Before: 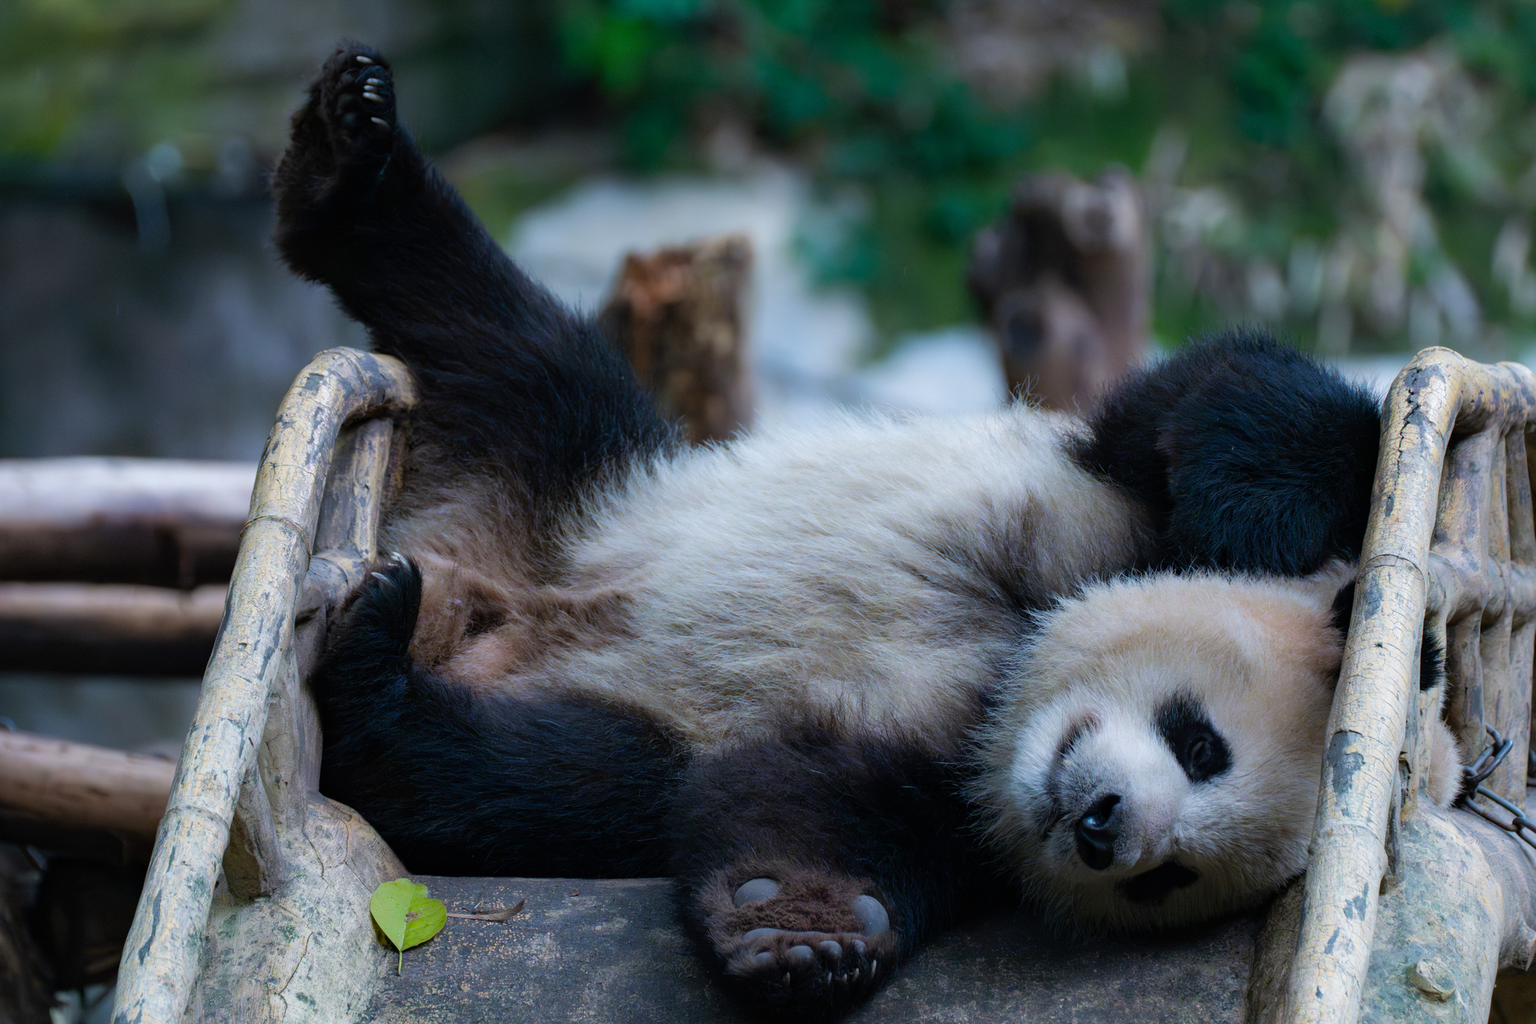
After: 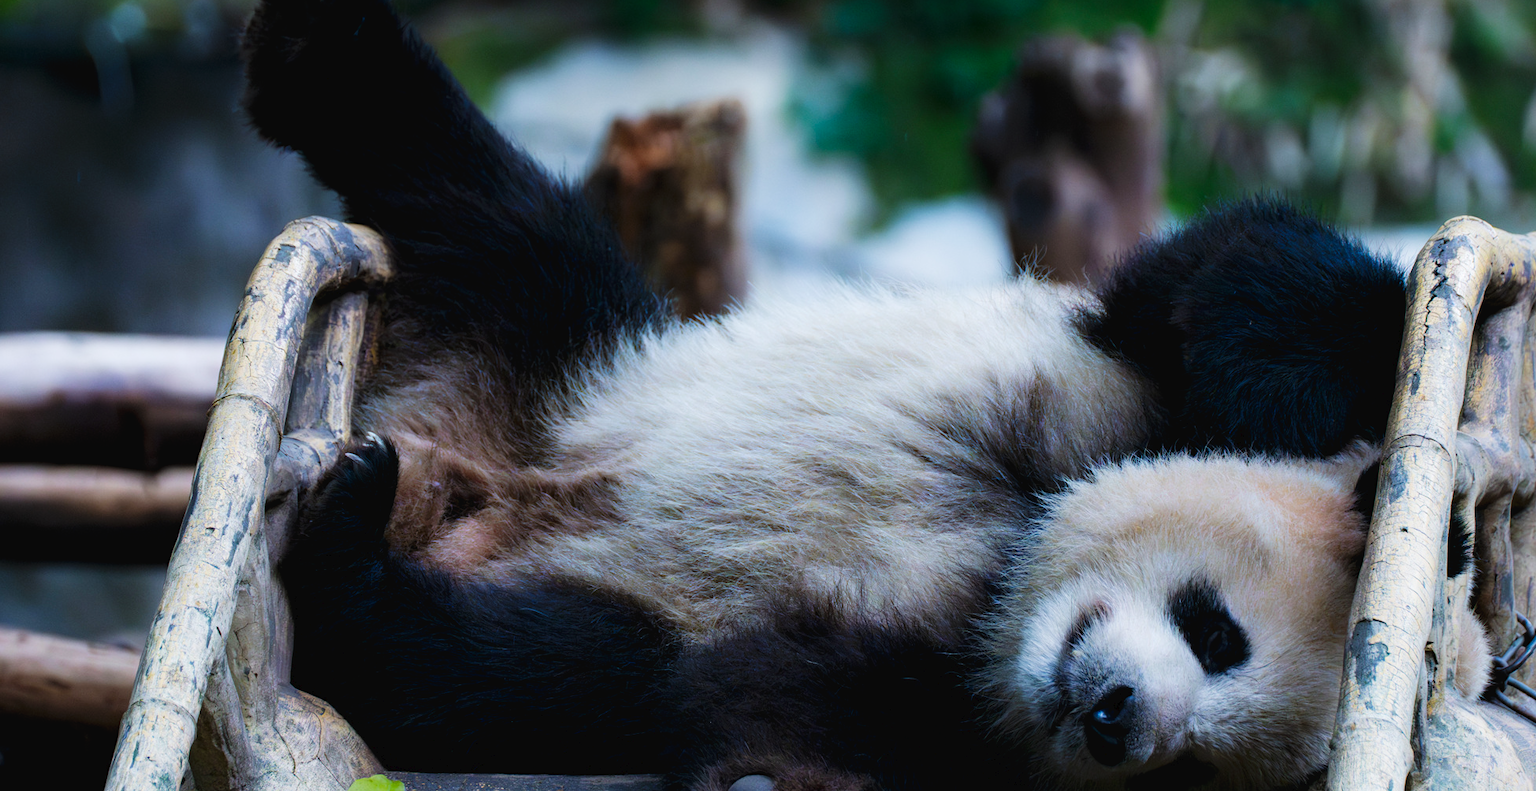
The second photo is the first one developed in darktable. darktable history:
crop and rotate: left 2.798%, top 13.836%, right 2.009%, bottom 12.582%
tone curve: curves: ch0 [(0, 0) (0.003, 0.025) (0.011, 0.025) (0.025, 0.025) (0.044, 0.026) (0.069, 0.033) (0.1, 0.053) (0.136, 0.078) (0.177, 0.108) (0.224, 0.153) (0.277, 0.213) (0.335, 0.286) (0.399, 0.372) (0.468, 0.467) (0.543, 0.565) (0.623, 0.675) (0.709, 0.775) (0.801, 0.863) (0.898, 0.936) (1, 1)], preserve colors none
